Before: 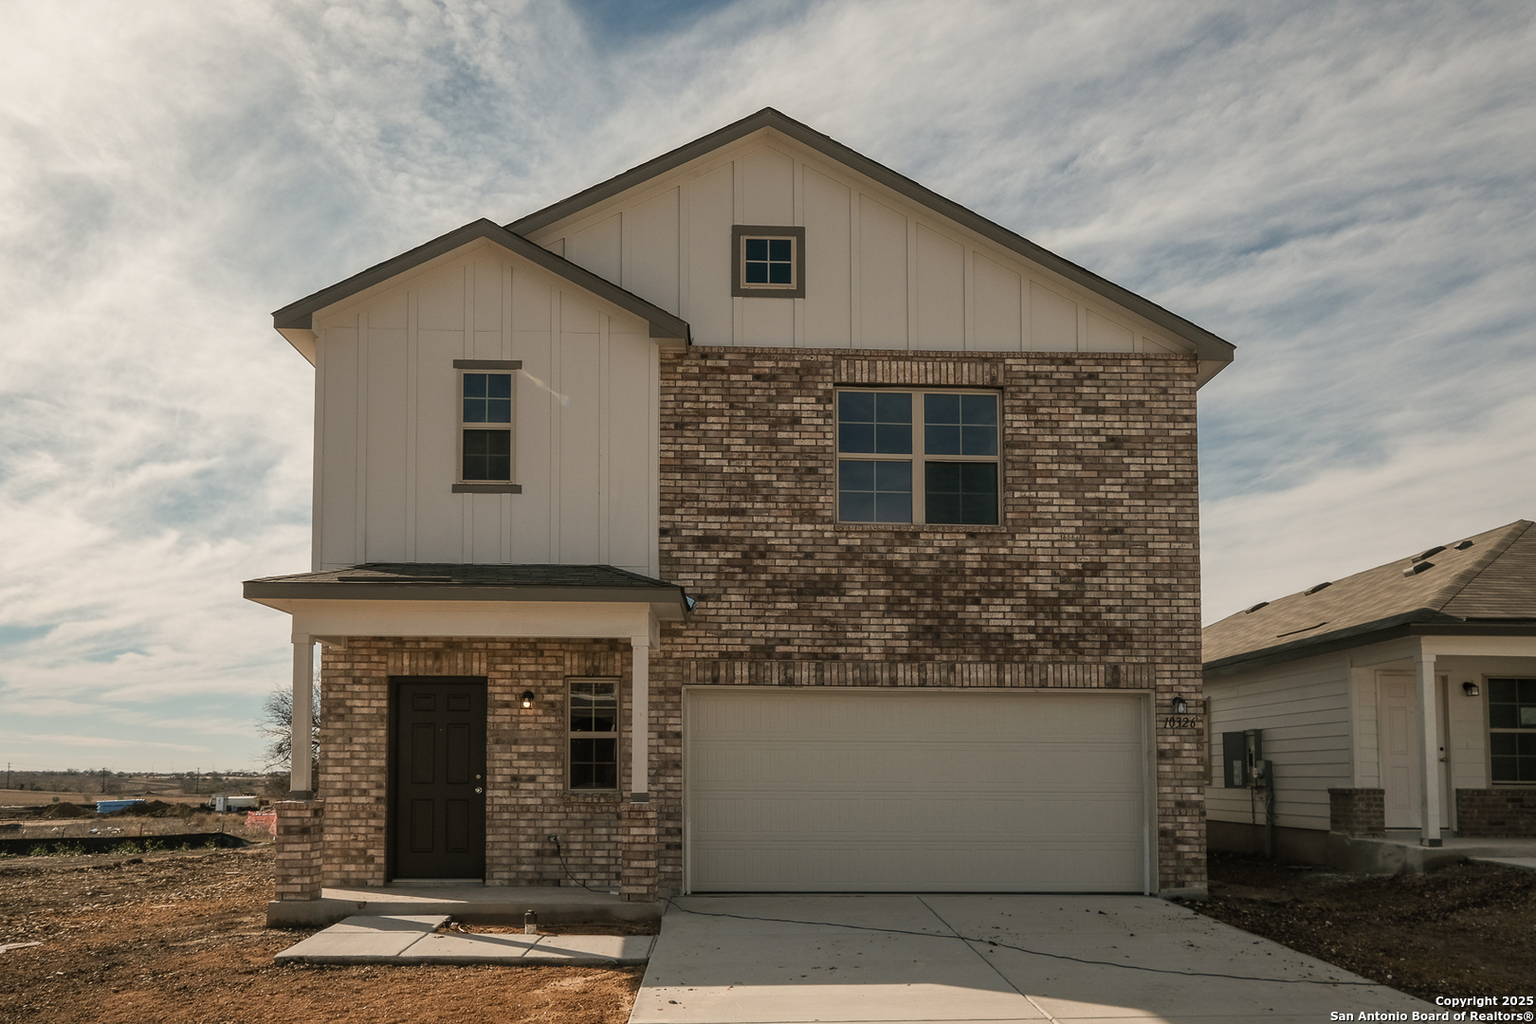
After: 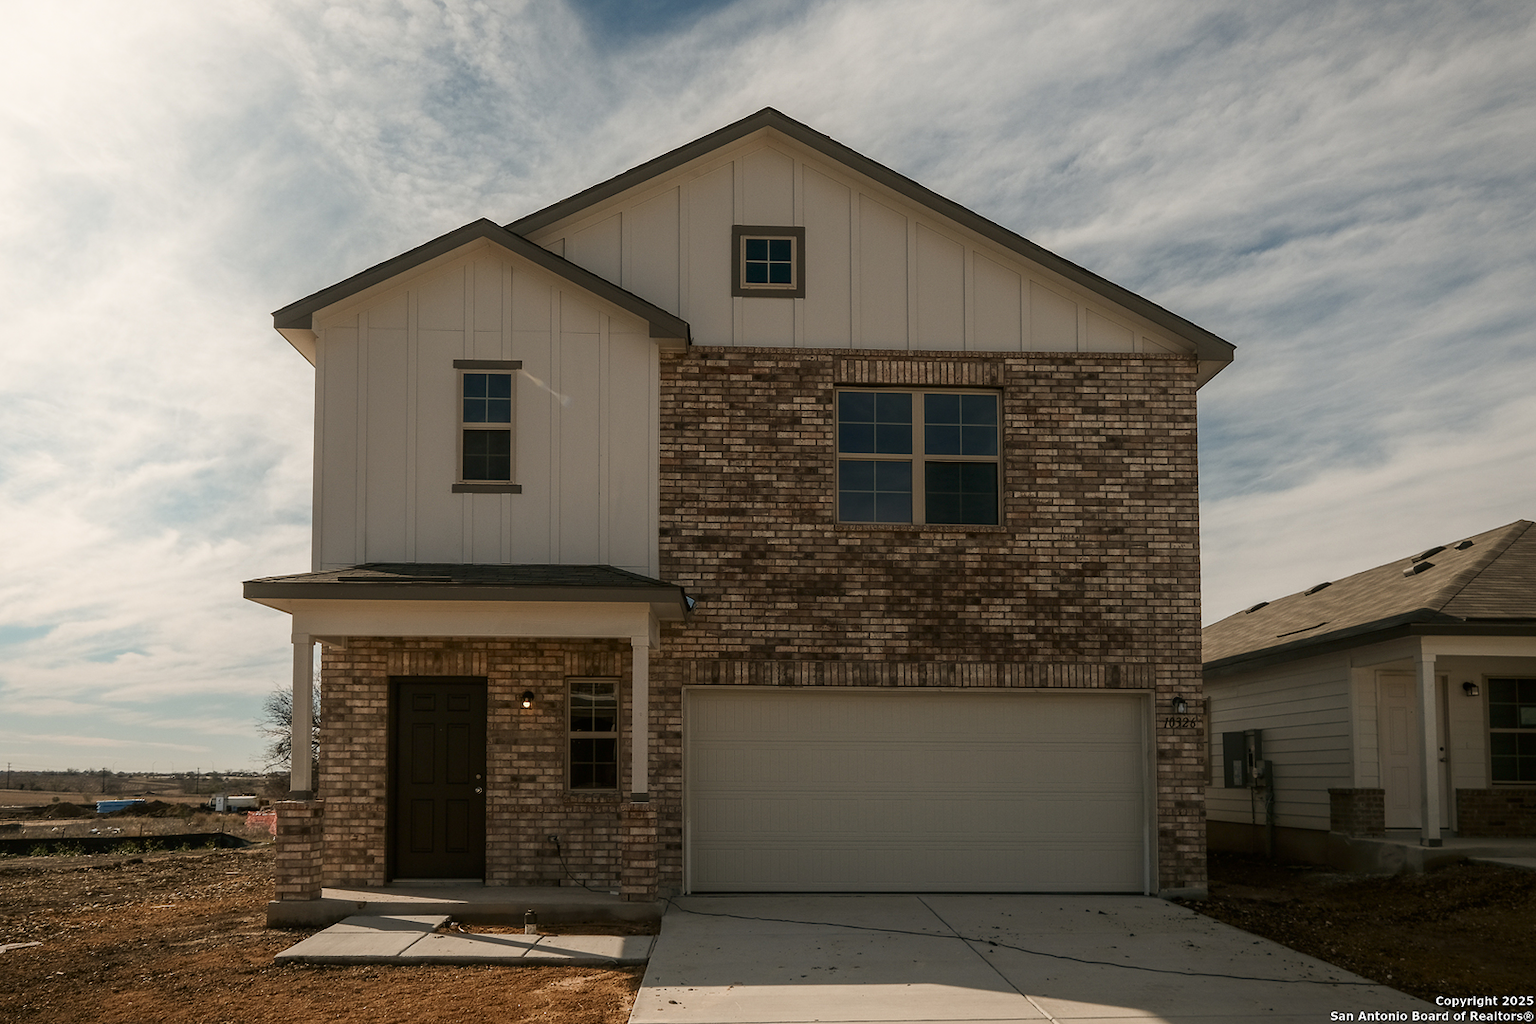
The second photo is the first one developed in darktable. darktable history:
shadows and highlights: shadows -40.82, highlights 63.46, shadows color adjustment 97.99%, highlights color adjustment 58.87%, soften with gaussian
contrast brightness saturation: brightness -0.096
